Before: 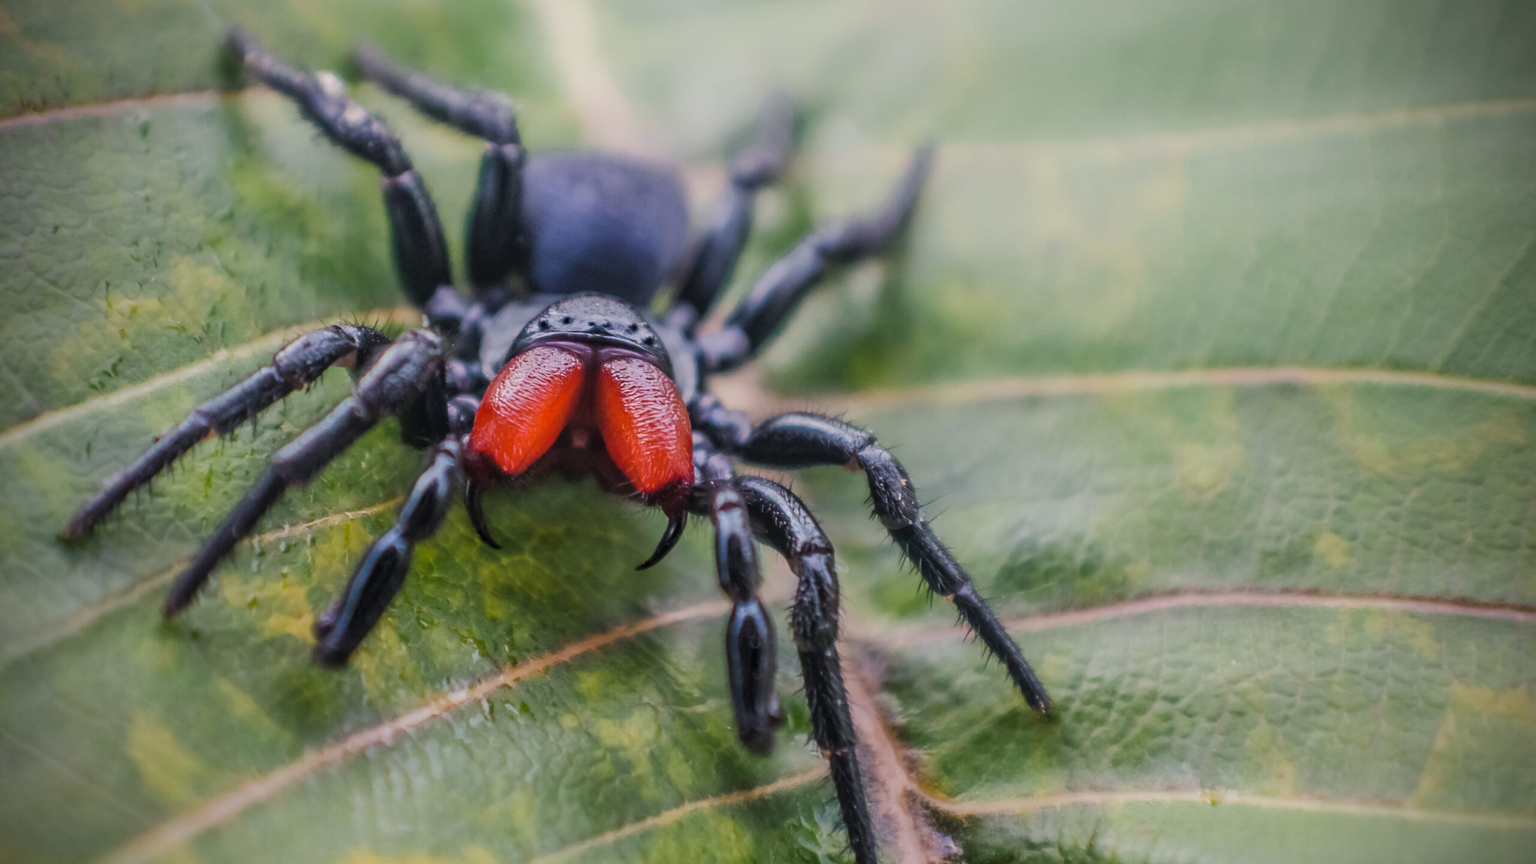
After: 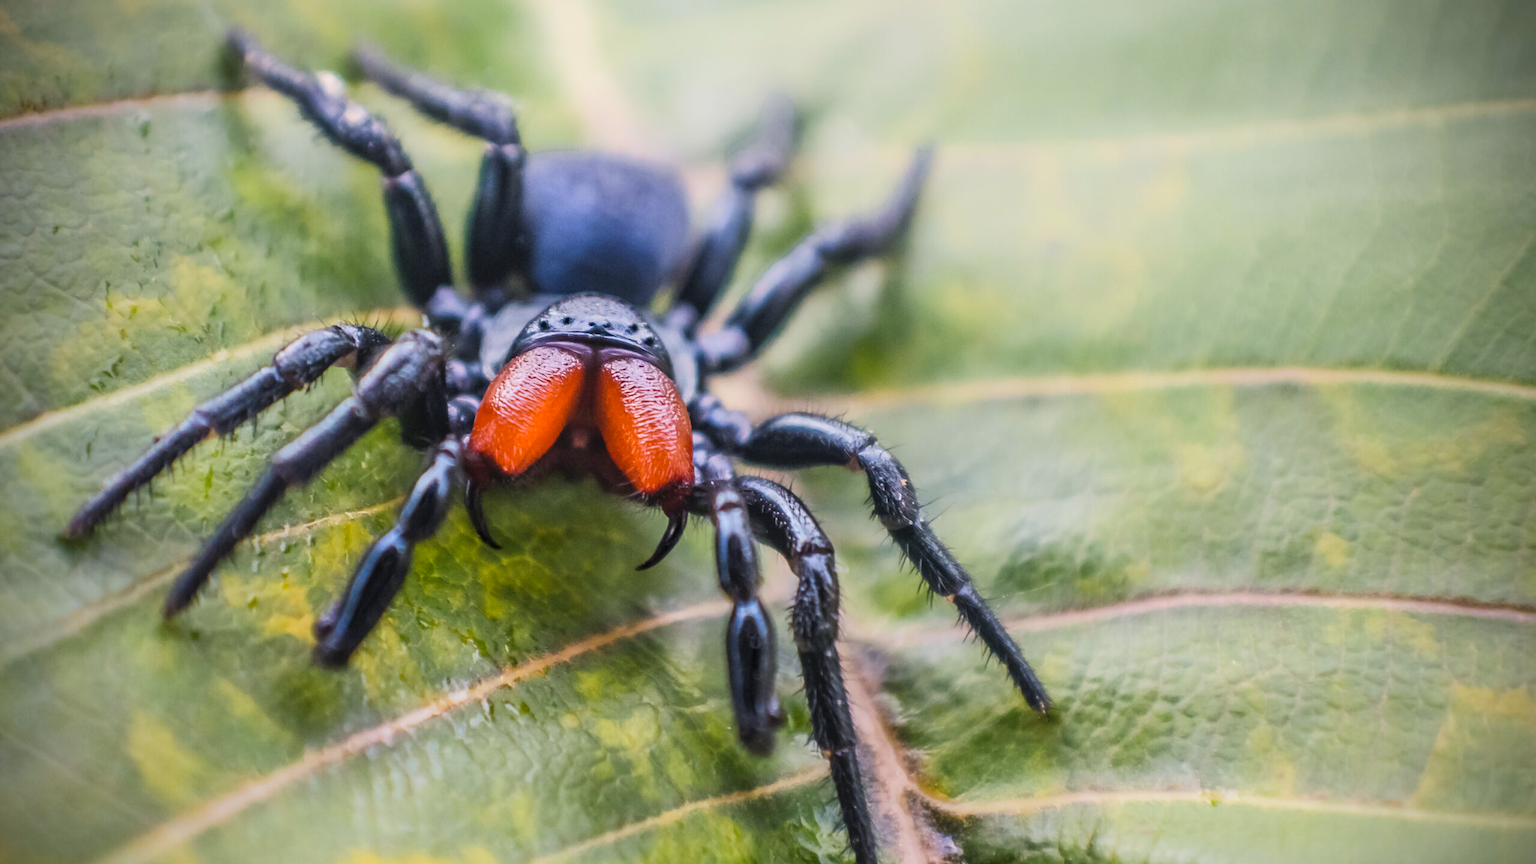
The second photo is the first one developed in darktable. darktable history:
color contrast: green-magenta contrast 0.8, blue-yellow contrast 1.1, unbound 0
contrast brightness saturation: contrast 0.2, brightness 0.16, saturation 0.22
